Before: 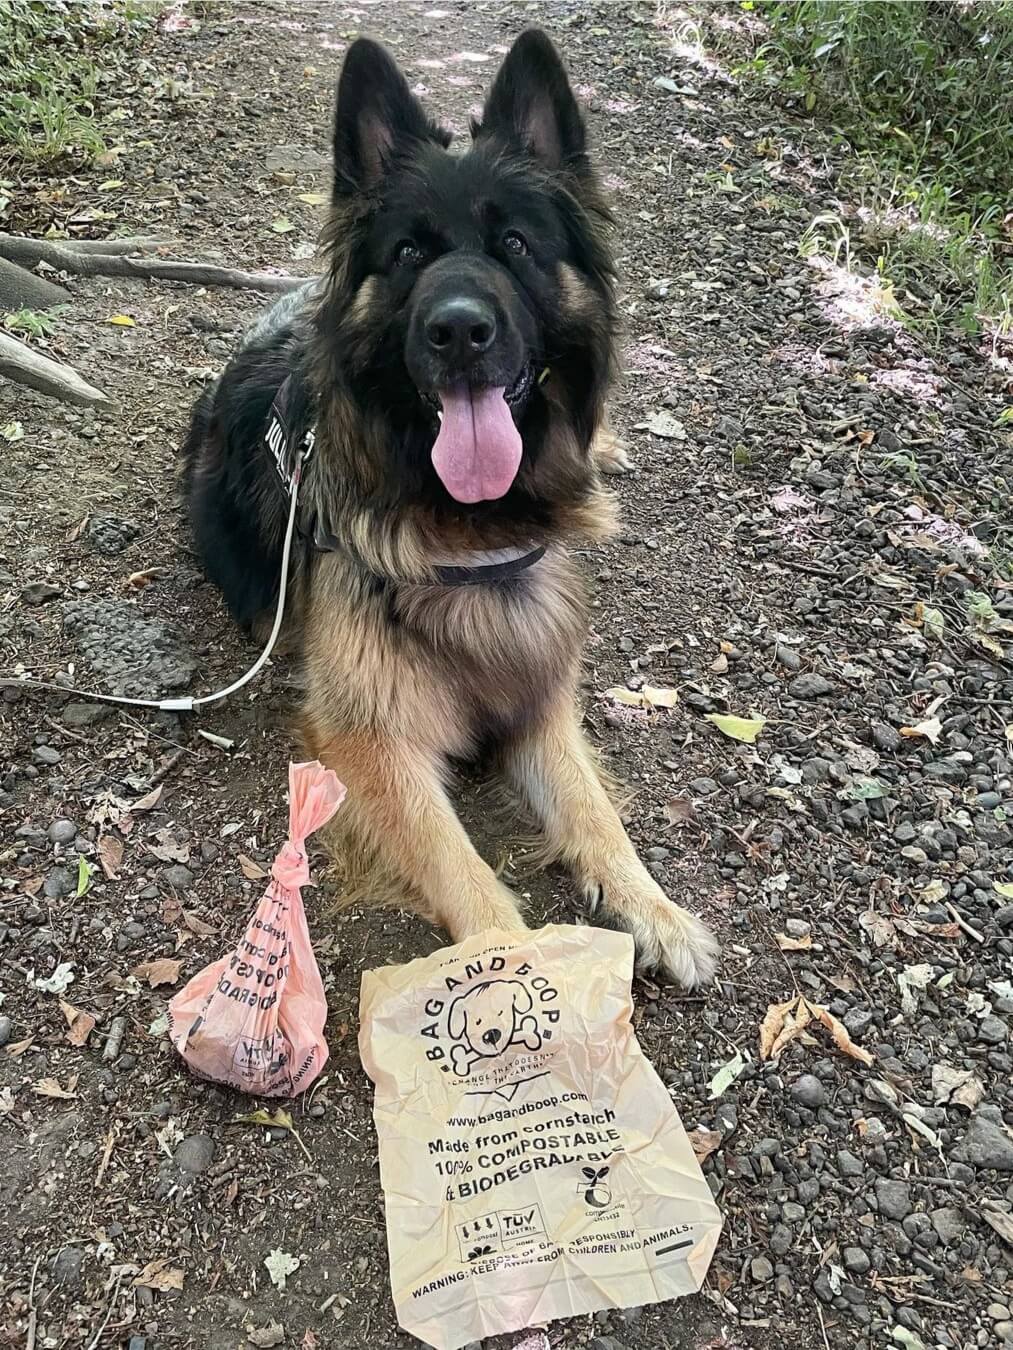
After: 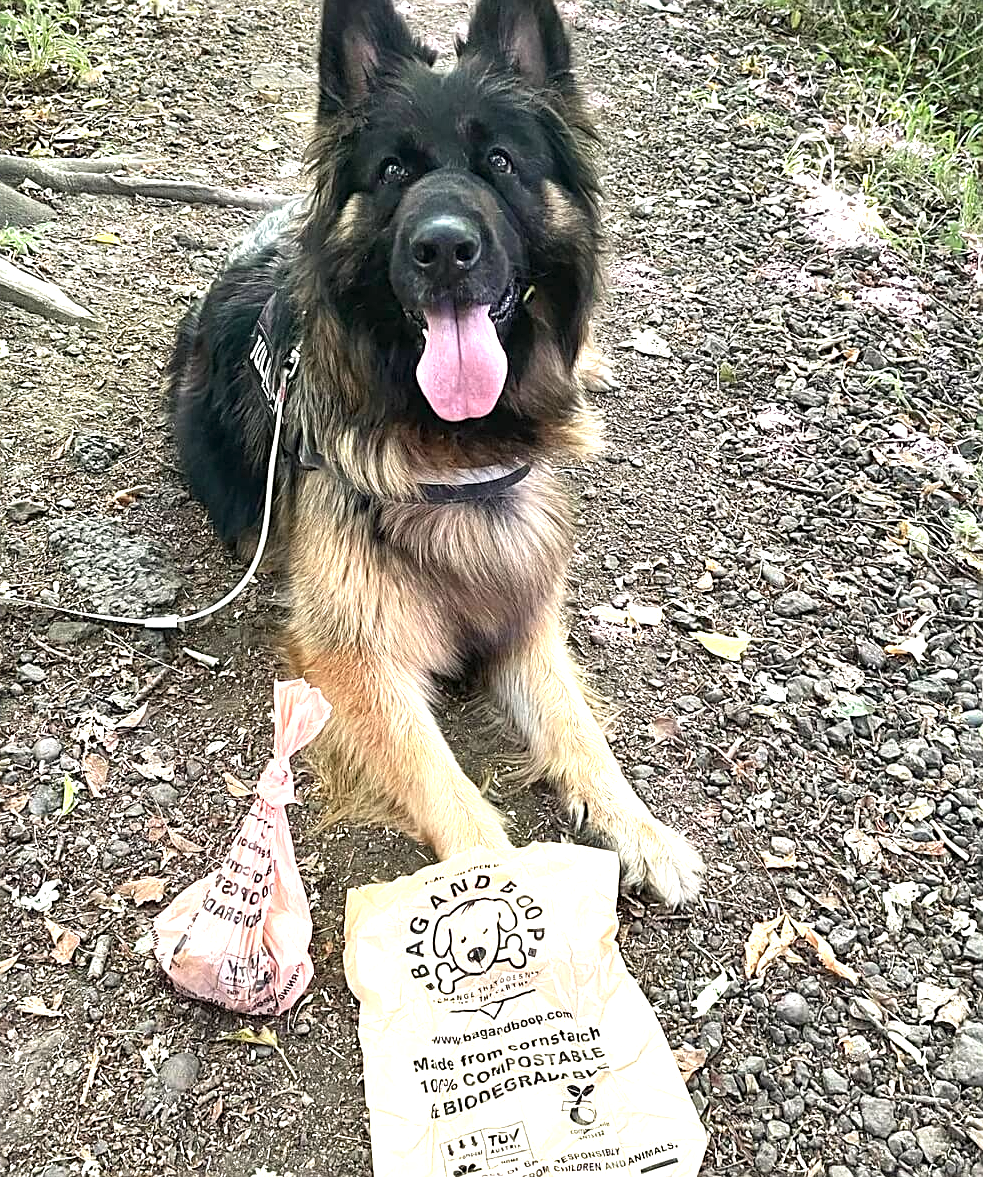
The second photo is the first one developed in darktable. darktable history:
levels: levels [0, 0.492, 0.984]
sharpen: on, module defaults
white balance: red 1.009, blue 0.985
crop: left 1.507%, top 6.147%, right 1.379%, bottom 6.637%
exposure: black level correction 0, exposure 1 EV, compensate highlight preservation false
